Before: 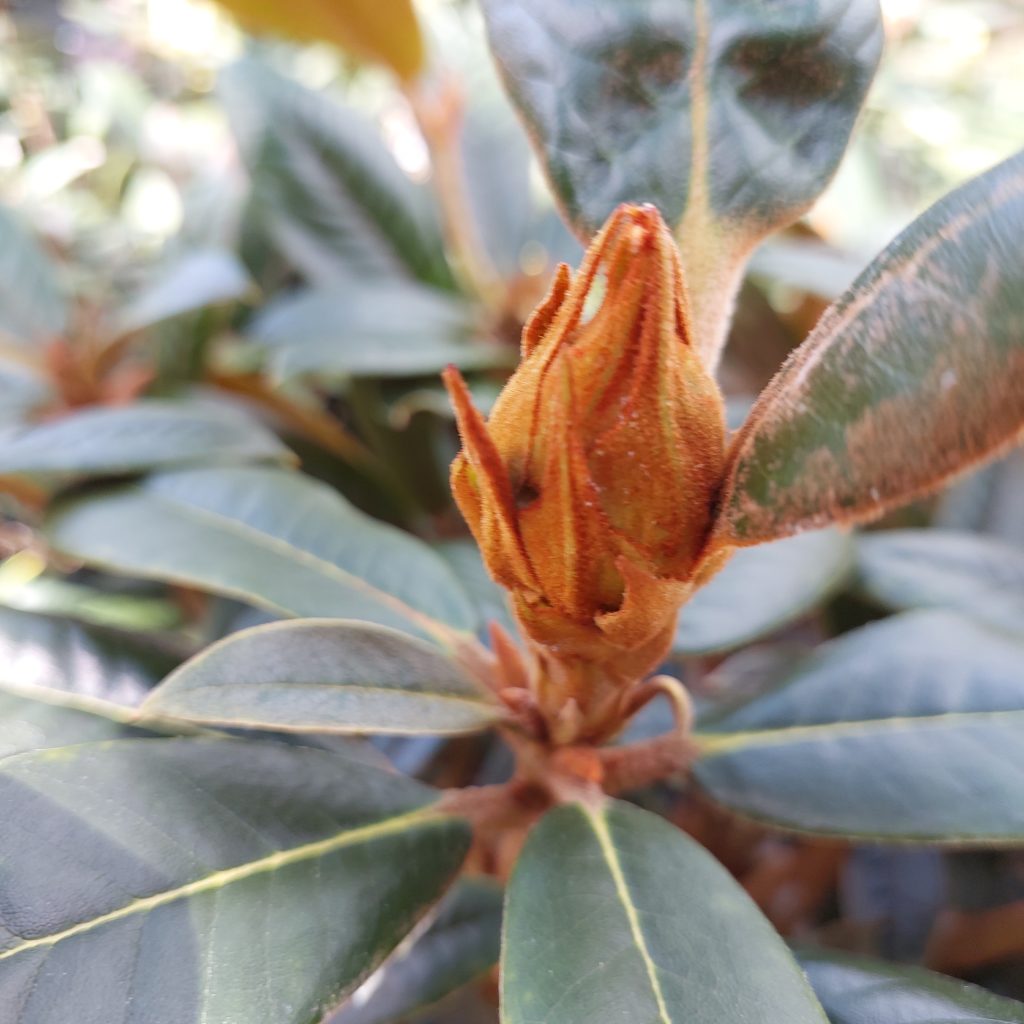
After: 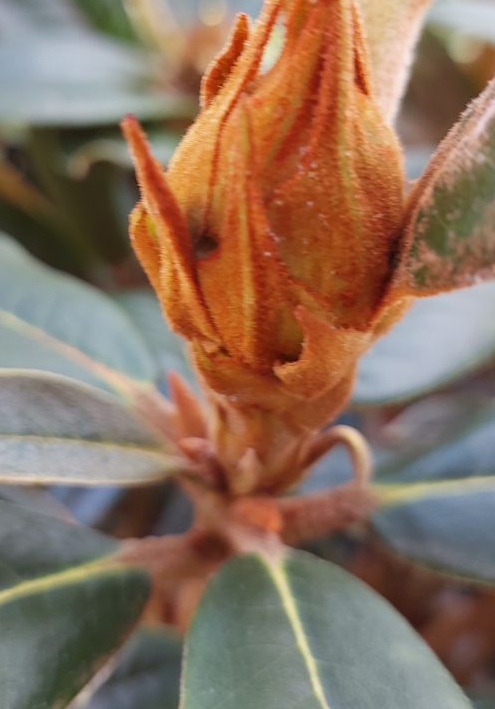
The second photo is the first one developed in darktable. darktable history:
crop: left 31.378%, top 24.429%, right 20.263%, bottom 6.27%
